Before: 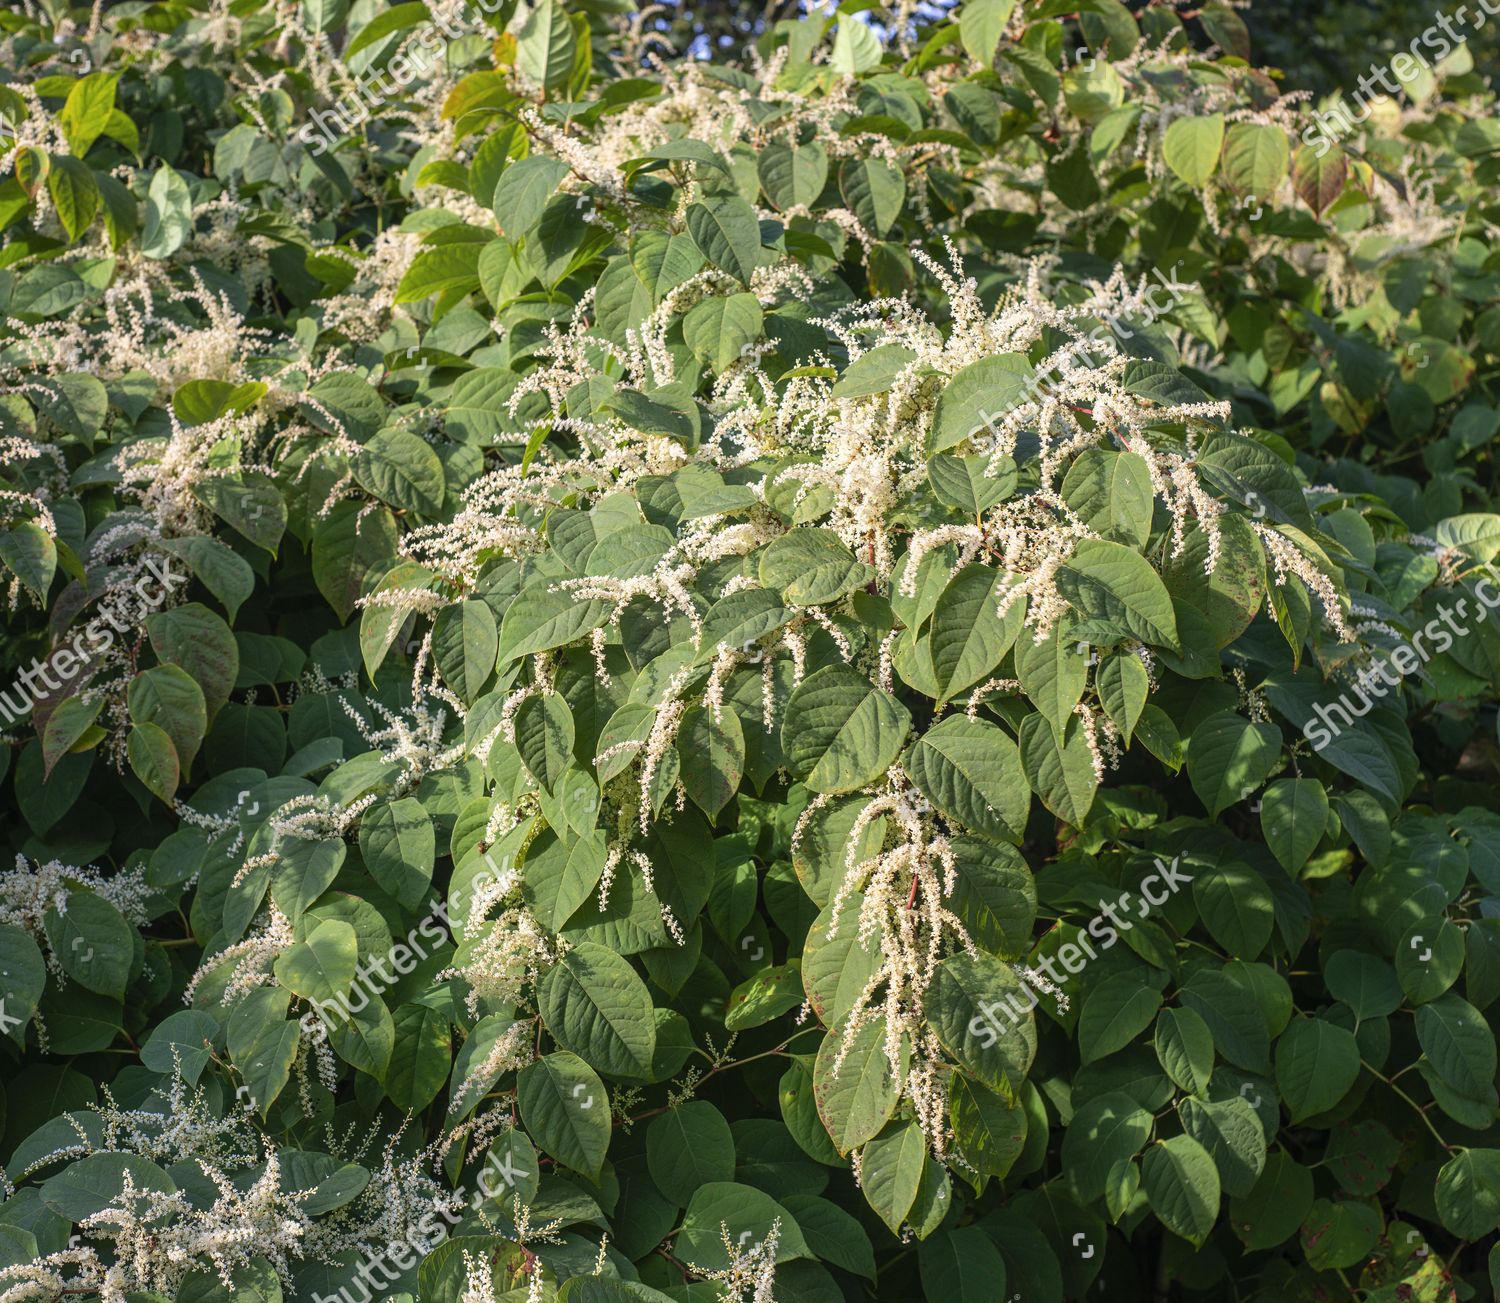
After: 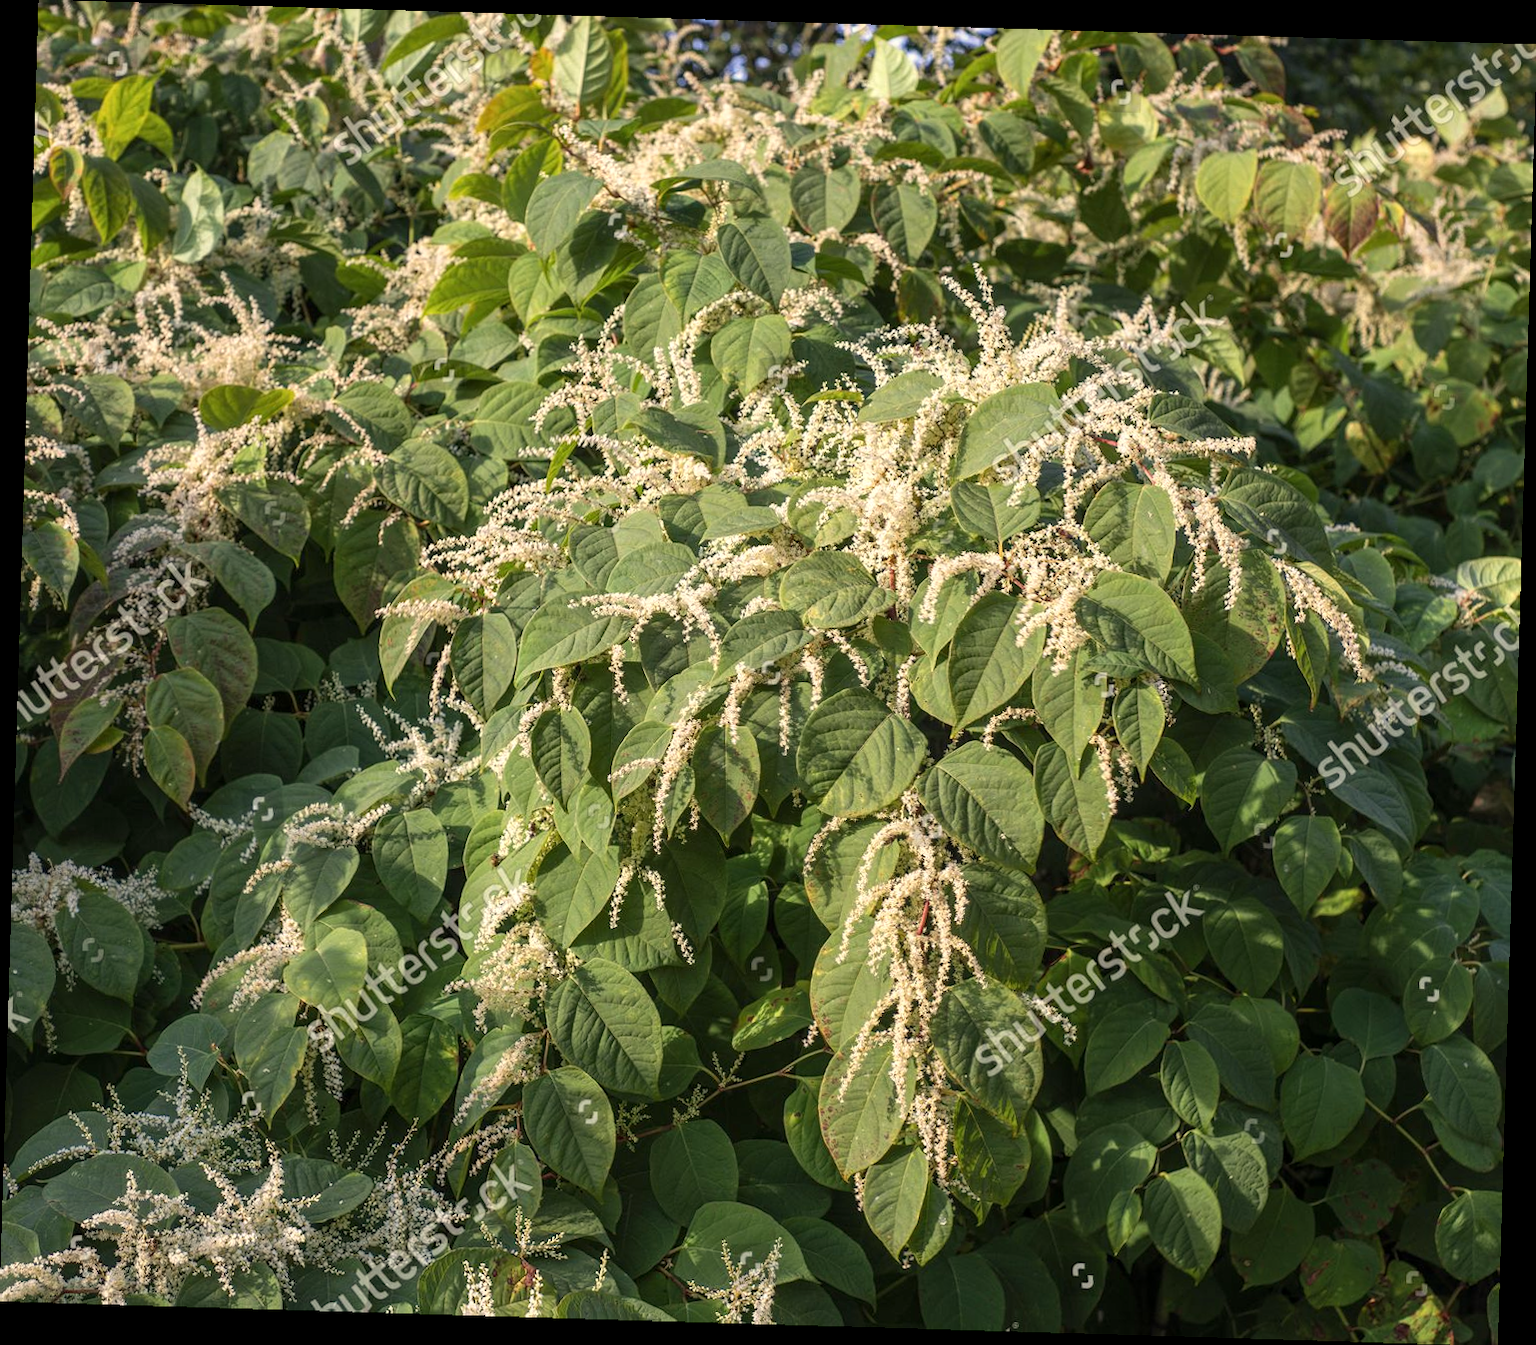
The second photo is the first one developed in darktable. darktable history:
local contrast: highlights 100%, shadows 100%, detail 120%, midtone range 0.2
rotate and perspective: rotation 1.72°, automatic cropping off
white balance: red 1.045, blue 0.932
